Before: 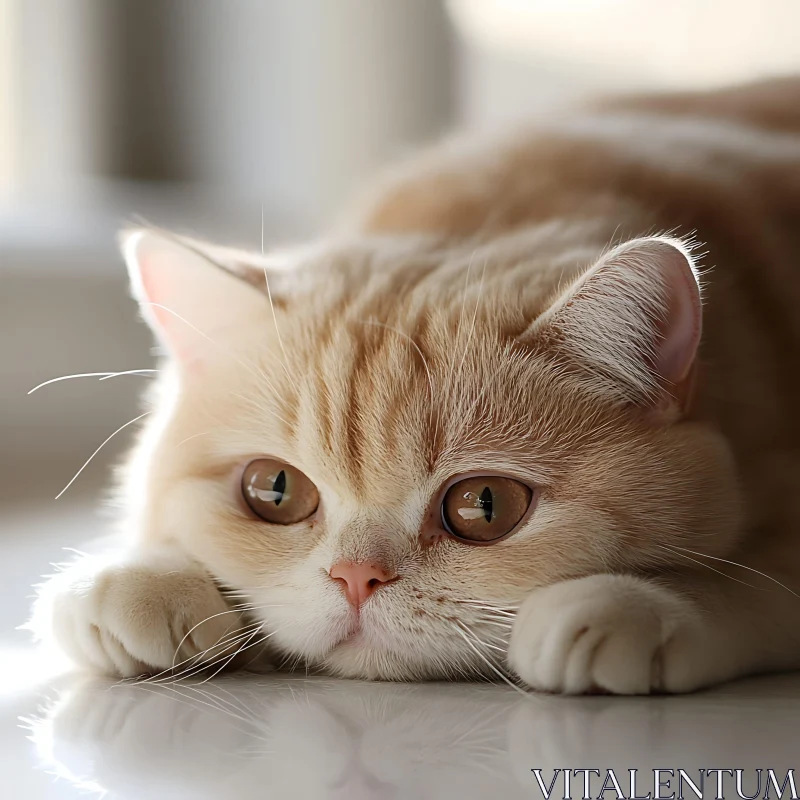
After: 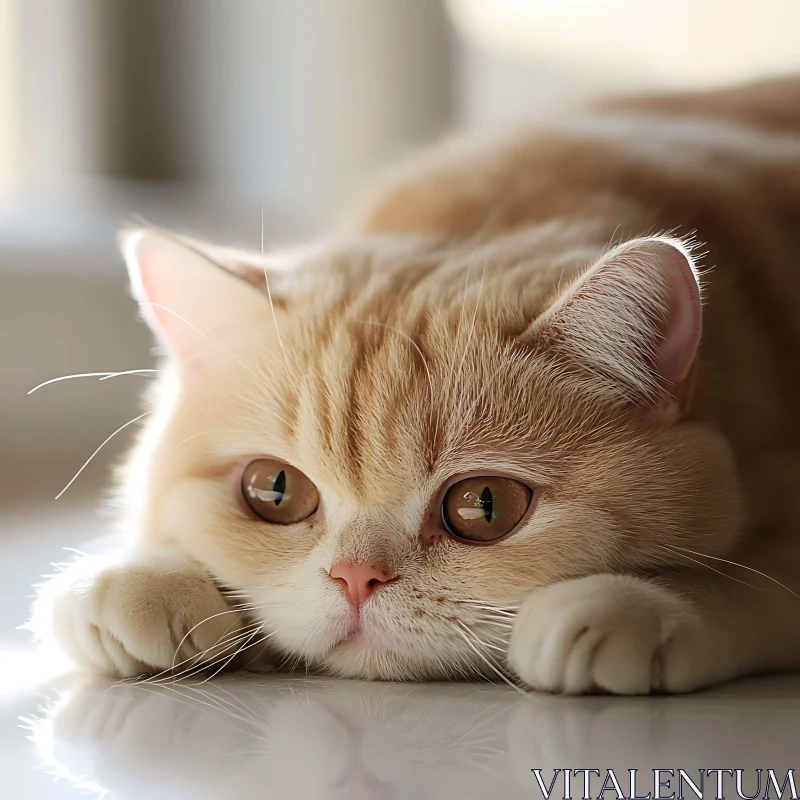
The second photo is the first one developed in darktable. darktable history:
velvia: on, module defaults
exposure: compensate exposure bias true
